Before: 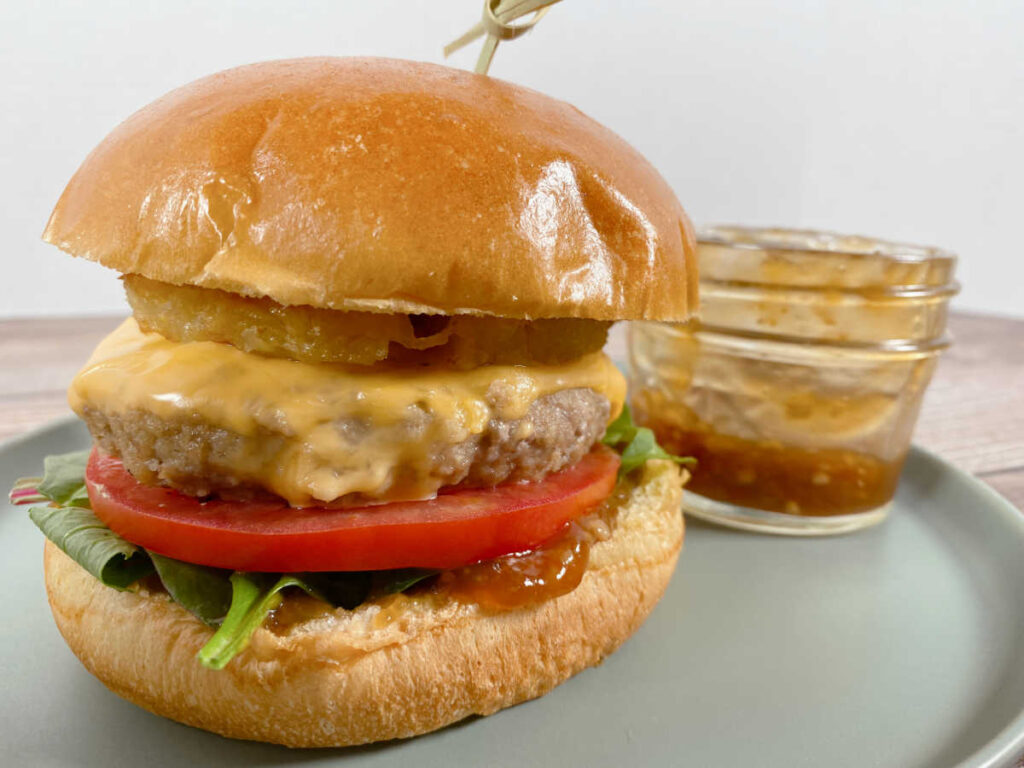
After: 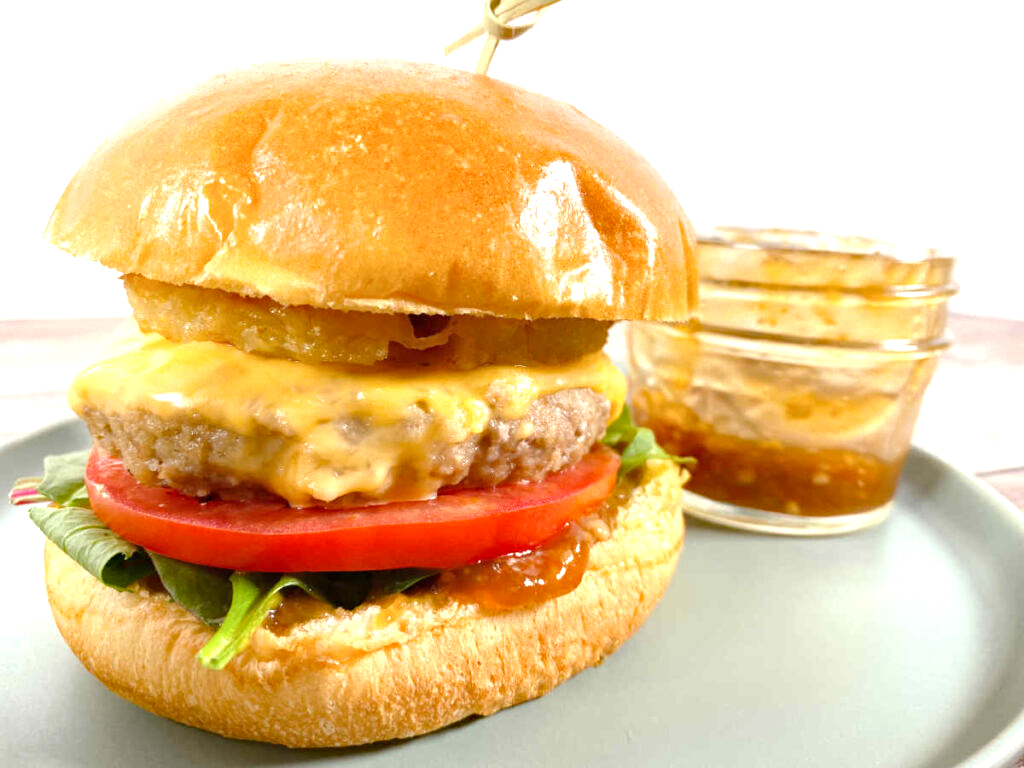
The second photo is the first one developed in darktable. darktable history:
haze removal: compatibility mode true, adaptive false
exposure: exposure 0.991 EV, compensate highlight preservation false
